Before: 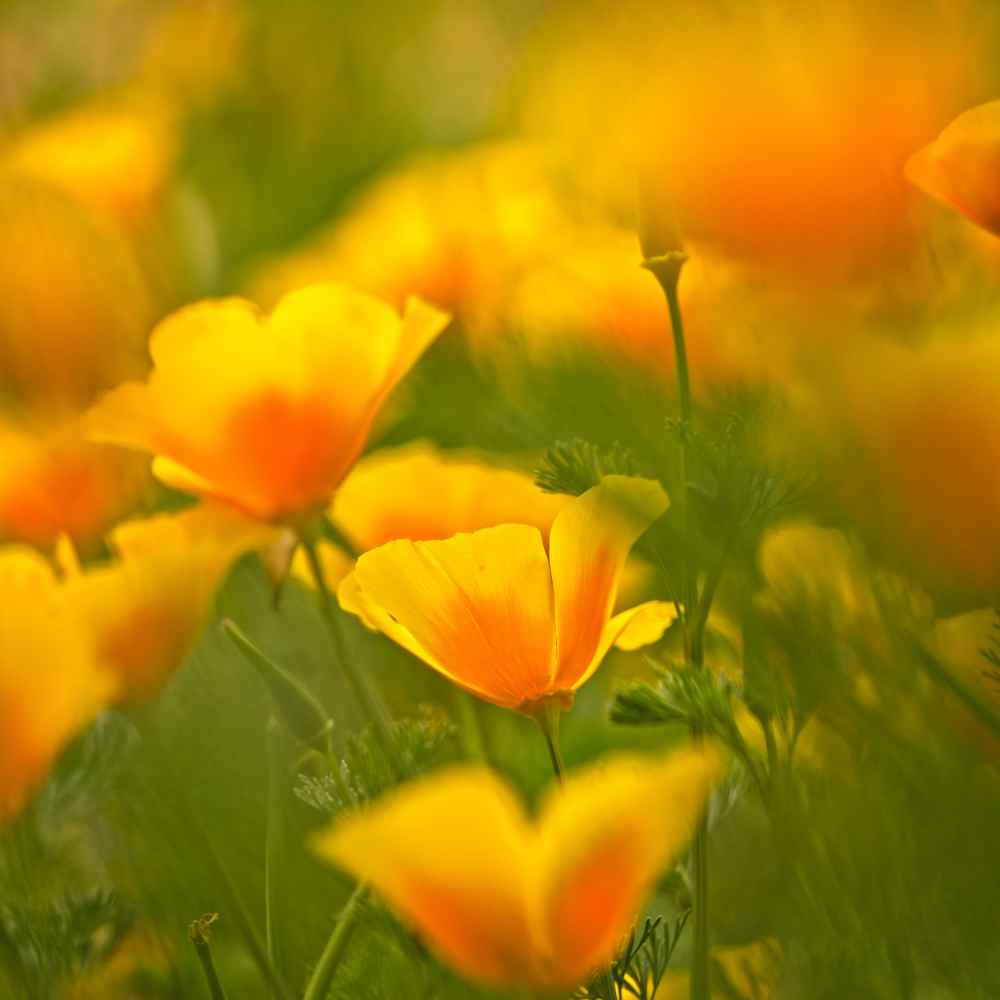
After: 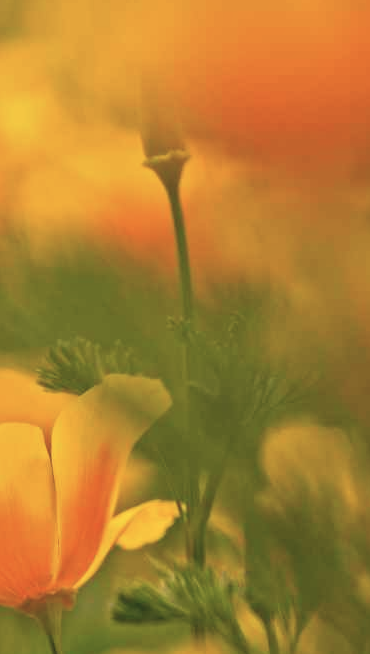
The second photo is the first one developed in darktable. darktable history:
color correction: highlights a* 14.07, highlights b* 6.15, shadows a* -5.12, shadows b* -15.99, saturation 0.857
tone equalizer: -8 EV -0.002 EV, -7 EV 0.005 EV, -6 EV -0.021 EV, -5 EV 0.012 EV, -4 EV -0.012 EV, -3 EV 0.041 EV, -2 EV -0.047 EV, -1 EV -0.282 EV, +0 EV -0.598 EV, smoothing diameter 24.93%, edges refinement/feathering 9.4, preserve details guided filter
crop and rotate: left 49.842%, top 10.108%, right 13.136%, bottom 24.438%
velvia: on, module defaults
shadows and highlights: shadows -13.36, white point adjustment 4.17, highlights 28.44, highlights color adjustment 49.58%
